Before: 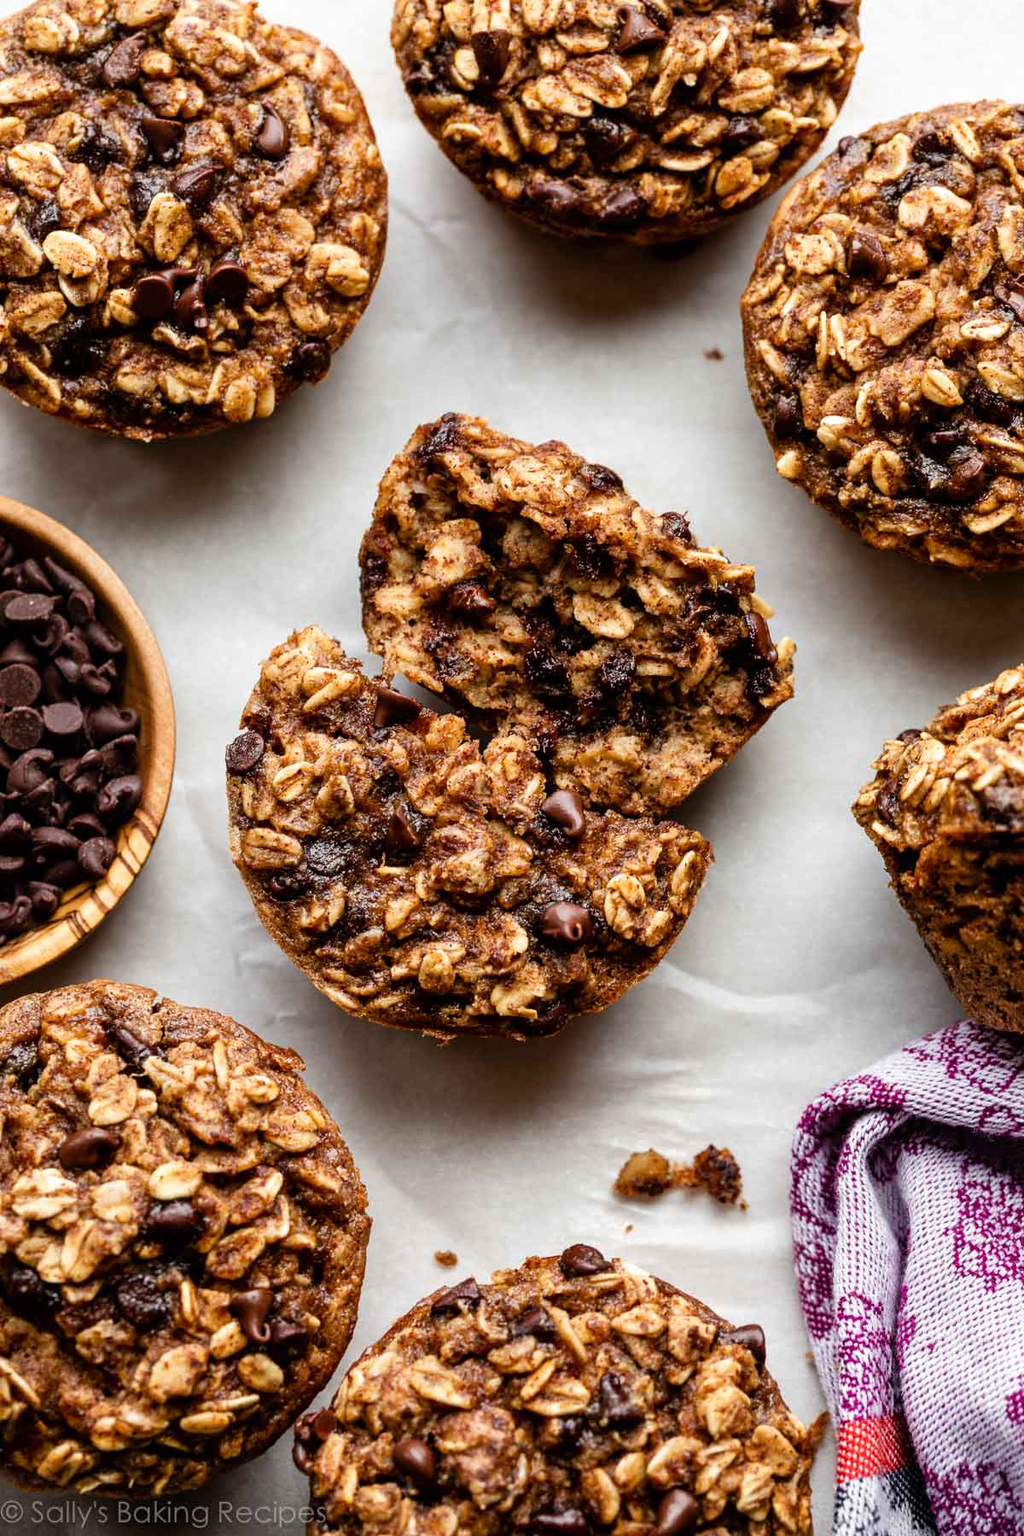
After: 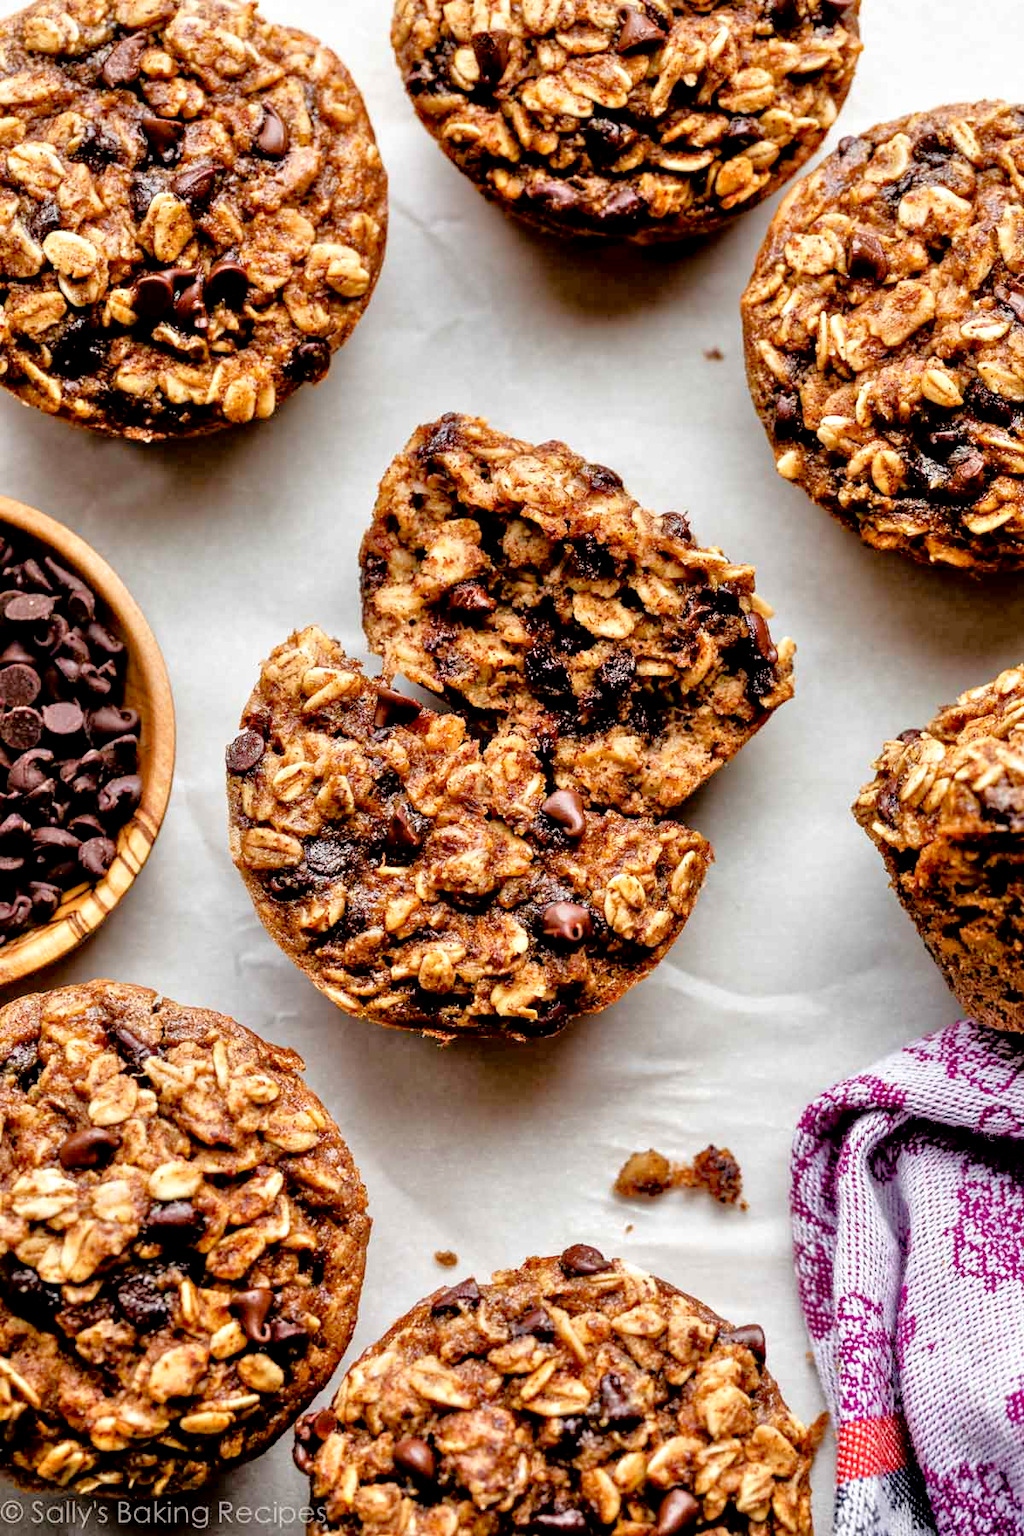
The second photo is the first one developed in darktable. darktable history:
exposure: black level correction 0.005, exposure 0.004 EV, compensate exposure bias true, compensate highlight preservation false
tone equalizer: -7 EV 0.165 EV, -6 EV 0.606 EV, -5 EV 1.19 EV, -4 EV 1.3 EV, -3 EV 1.17 EV, -2 EV 0.6 EV, -1 EV 0.166 EV, mask exposure compensation -0.509 EV
